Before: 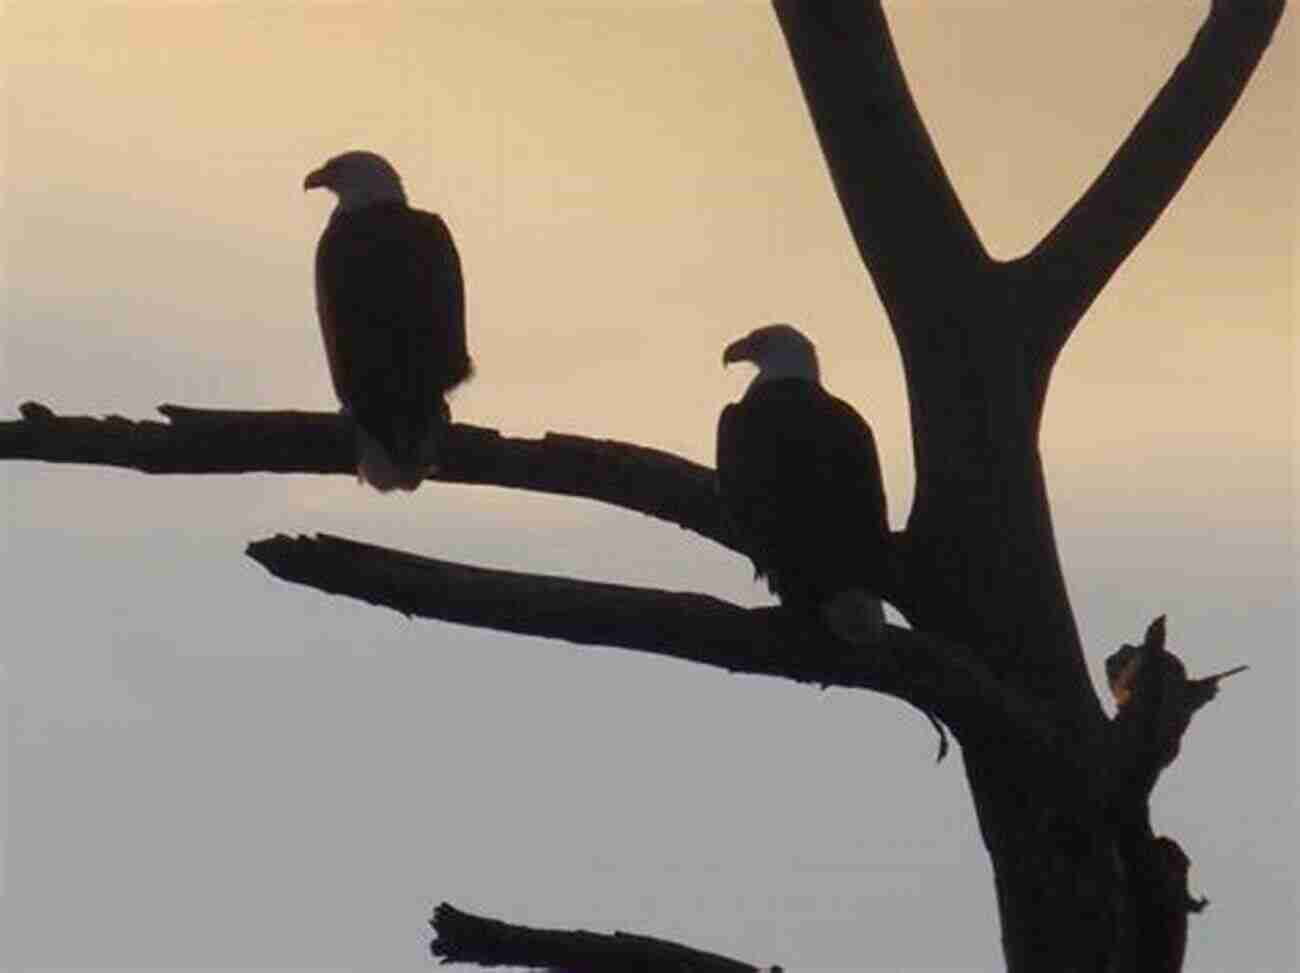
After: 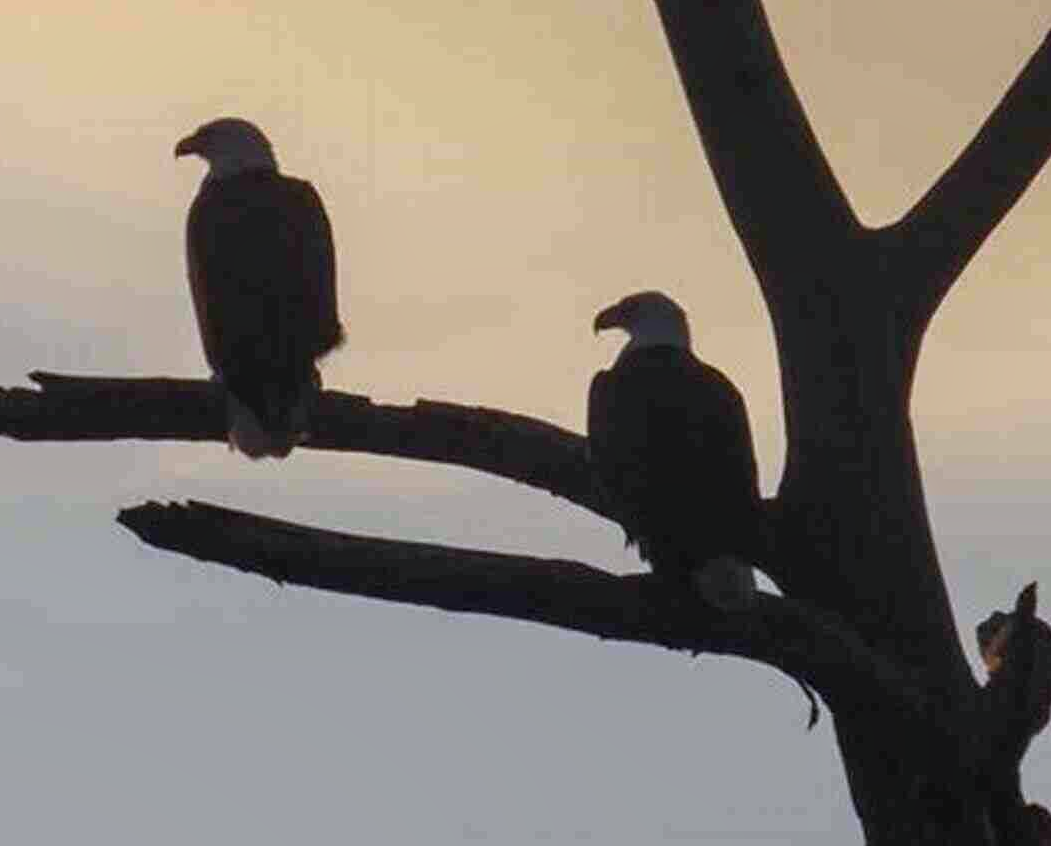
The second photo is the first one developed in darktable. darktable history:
crop: left 9.929%, top 3.475%, right 9.188%, bottom 9.529%
white balance: red 0.98, blue 1.034
local contrast: on, module defaults
